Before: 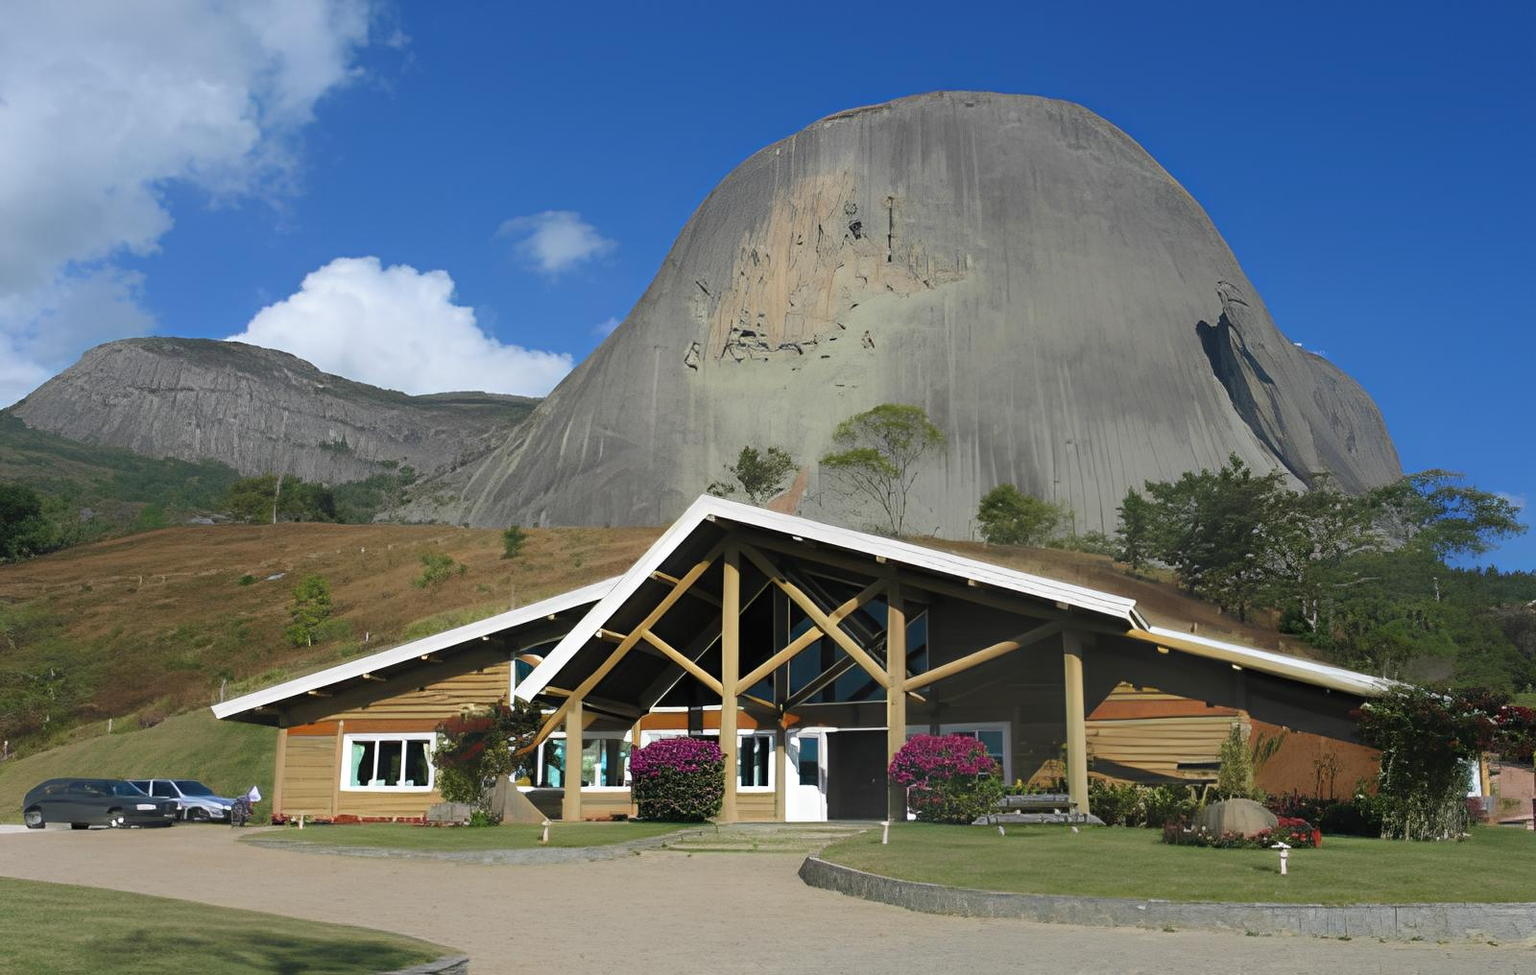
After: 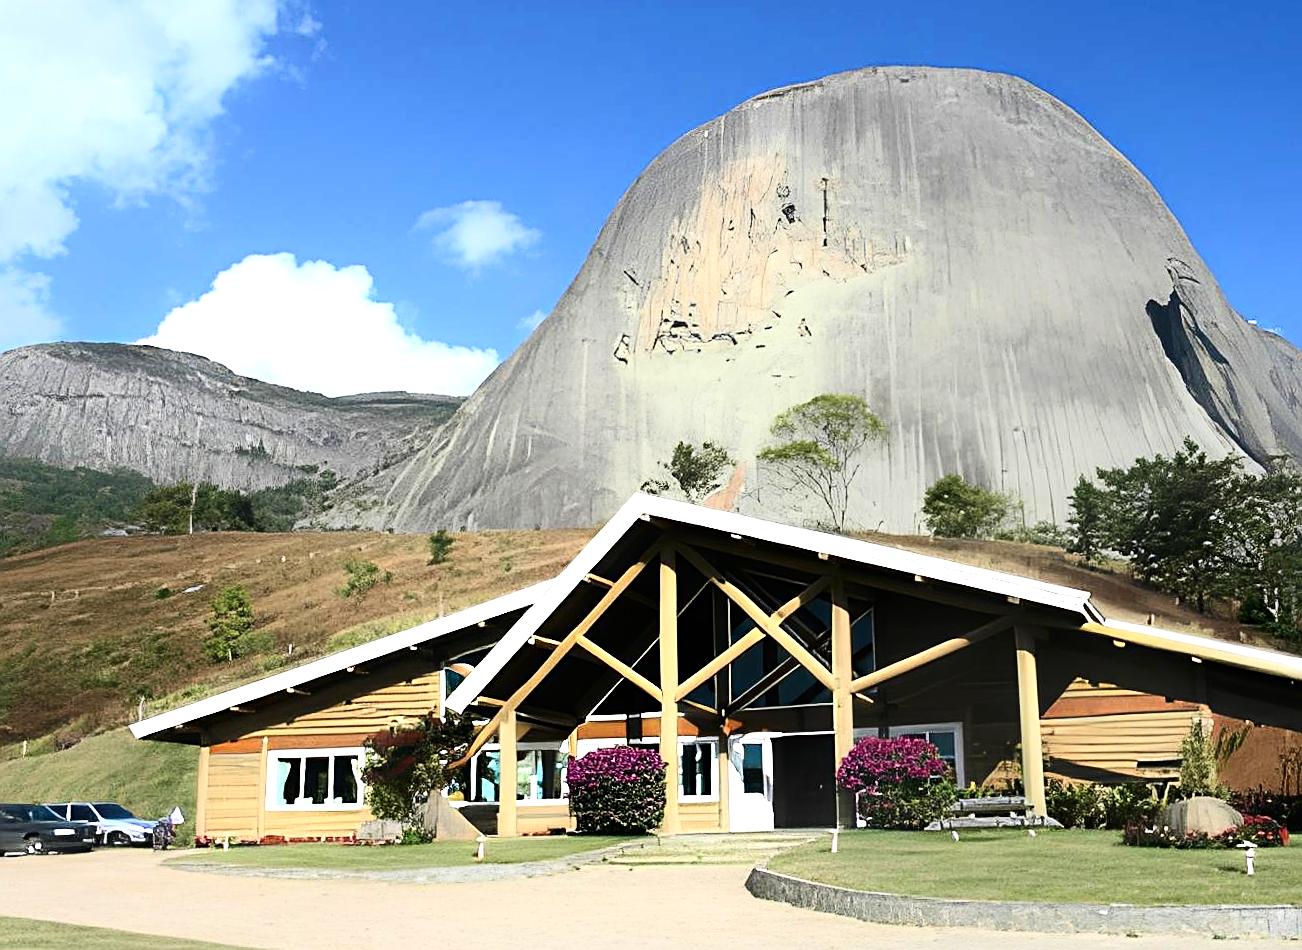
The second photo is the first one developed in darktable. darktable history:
color correction: highlights b* -0.035
tone equalizer: -8 EV -1.1 EV, -7 EV -1 EV, -6 EV -0.892 EV, -5 EV -0.567 EV, -3 EV 0.57 EV, -2 EV 0.862 EV, -1 EV 0.991 EV, +0 EV 1.06 EV
contrast brightness saturation: contrast 0.275
crop and rotate: angle 1.33°, left 4.428%, top 0.653%, right 11.232%, bottom 2.435%
sharpen: on, module defaults
